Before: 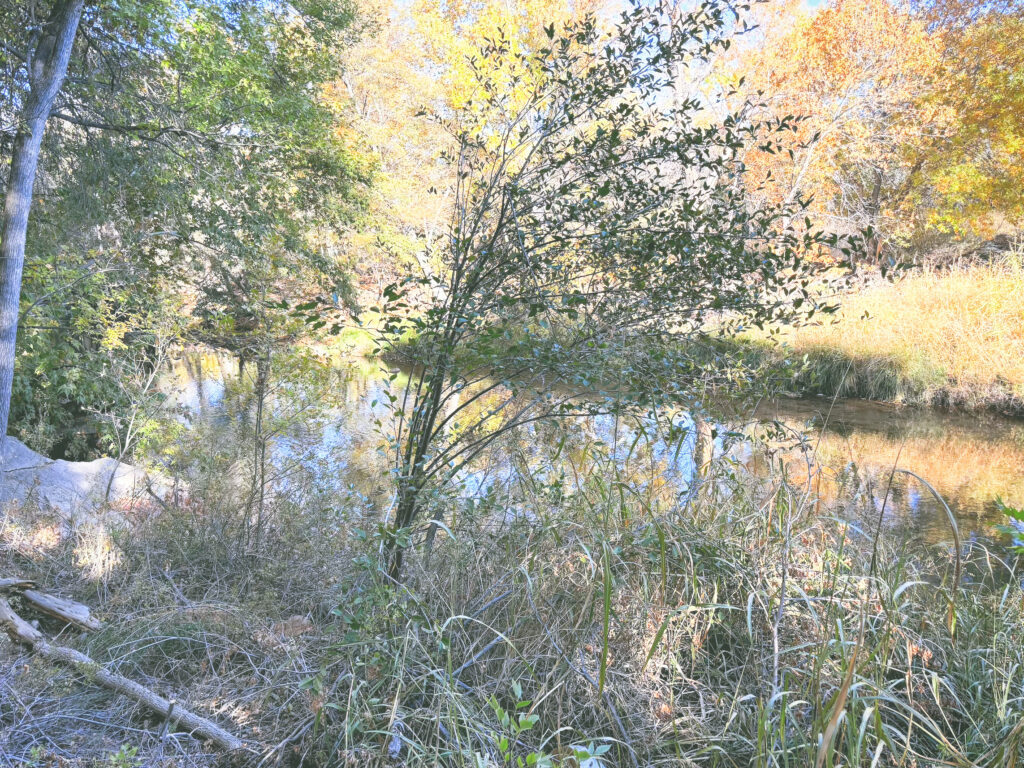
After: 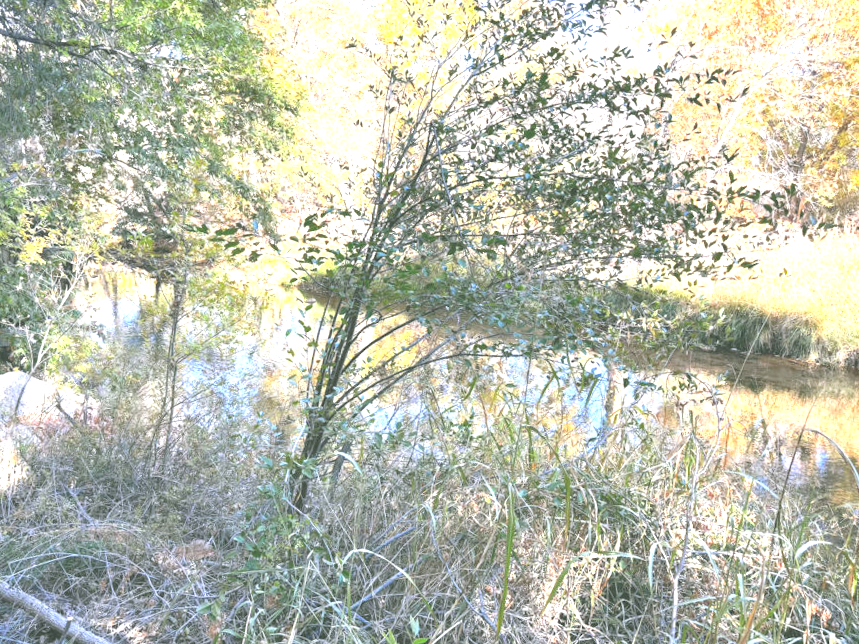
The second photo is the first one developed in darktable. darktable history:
exposure: black level correction 0, exposure 0.7 EV, compensate exposure bias true, compensate highlight preservation false
crop and rotate: angle -3.27°, left 5.211%, top 5.211%, right 4.607%, bottom 4.607%
